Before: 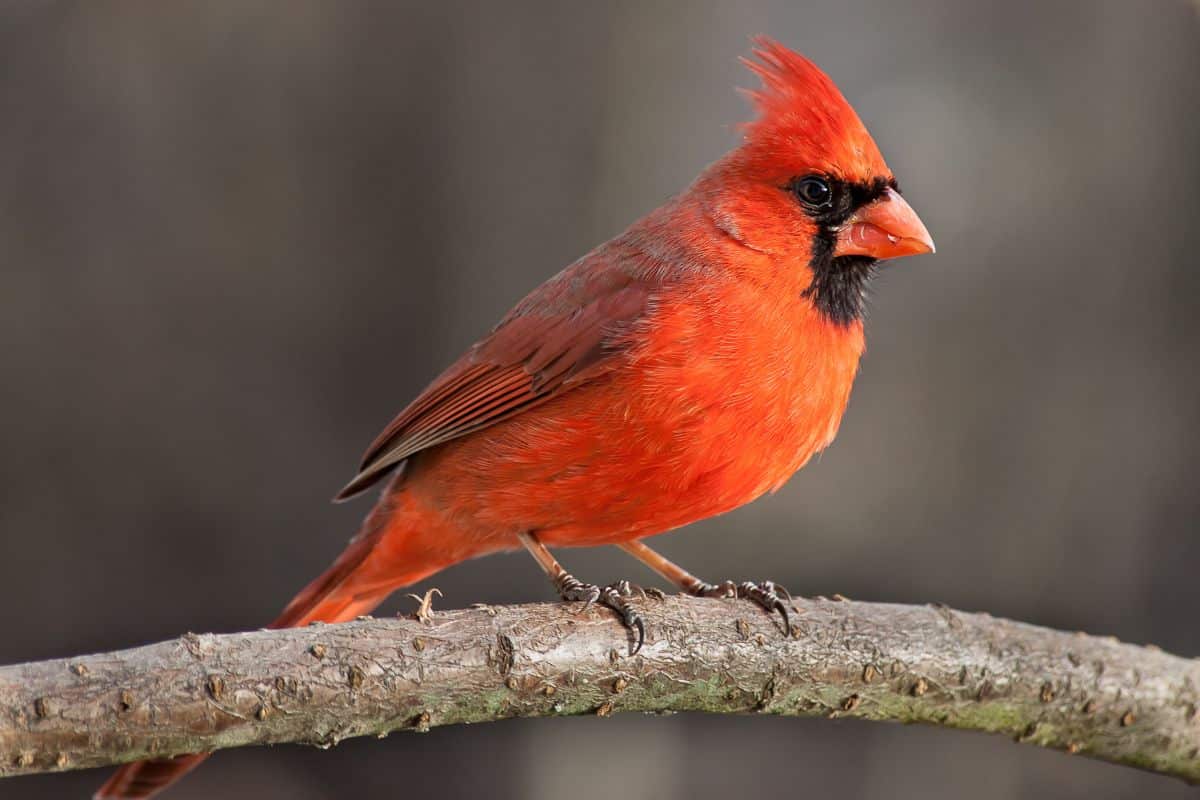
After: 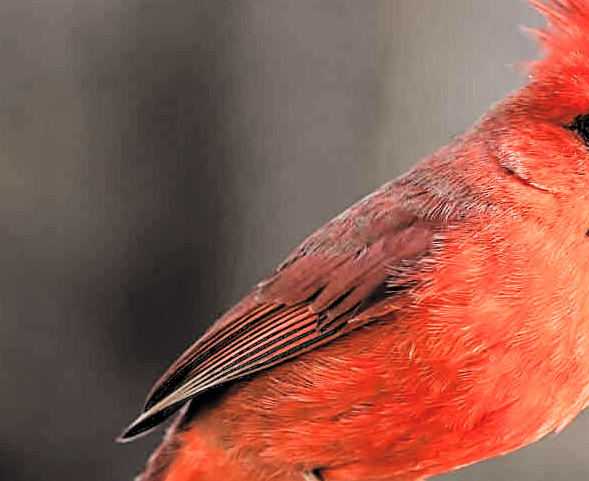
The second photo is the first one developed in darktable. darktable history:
levels: mode automatic
sharpen: on, module defaults
filmic rgb: black relative exposure -5.11 EV, white relative exposure 3.97 EV, threshold 5.98 EV, hardness 2.89, contrast 1.406, highlights saturation mix -30.37%, add noise in highlights 0.001, preserve chrominance luminance Y, color science v3 (2019), use custom middle-gray values true, contrast in highlights soft, enable highlight reconstruction true
crop: left 17.945%, top 7.704%, right 32.97%, bottom 32.161%
tone equalizer: -8 EV 0.028 EV, -7 EV -0.038 EV, -6 EV 0.035 EV, -5 EV 0.034 EV, -4 EV 0.258 EV, -3 EV 0.671 EV, -2 EV 0.589 EV, -1 EV 0.186 EV, +0 EV 0.046 EV
